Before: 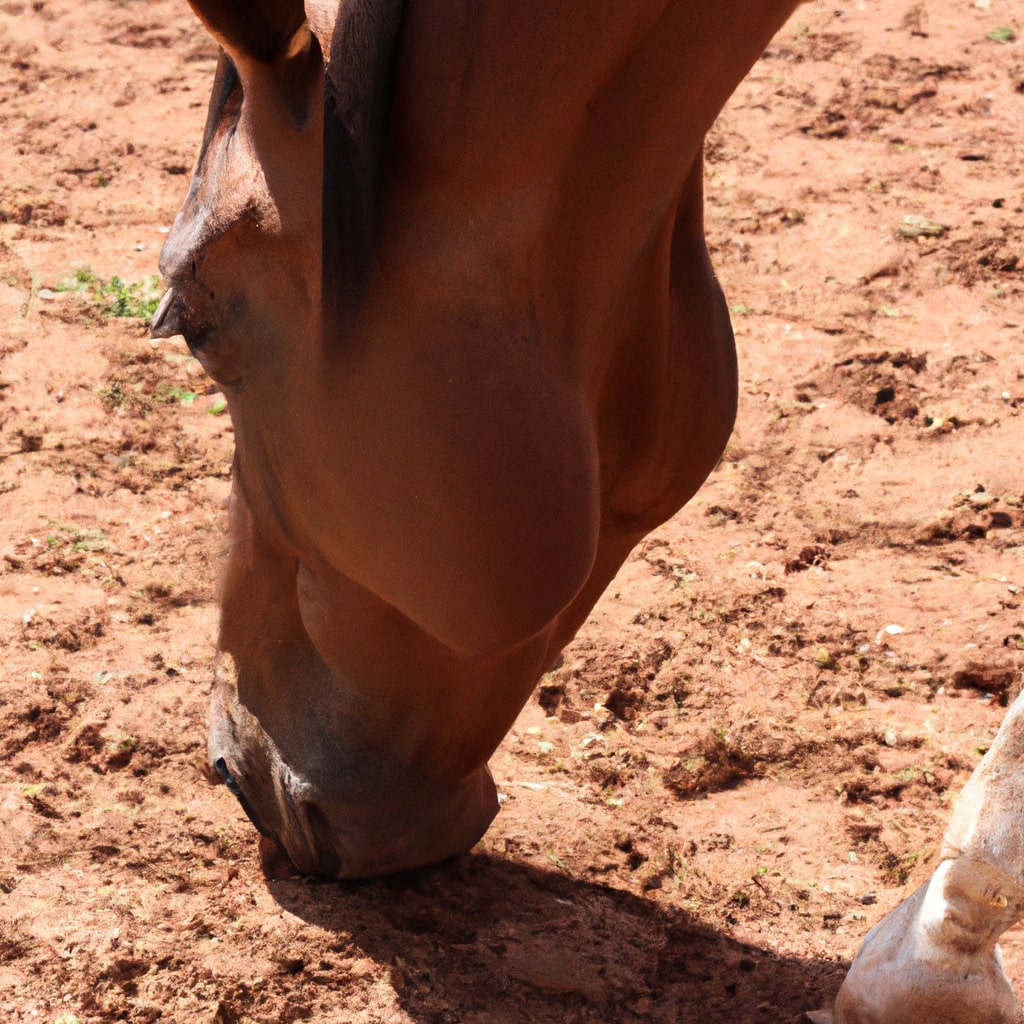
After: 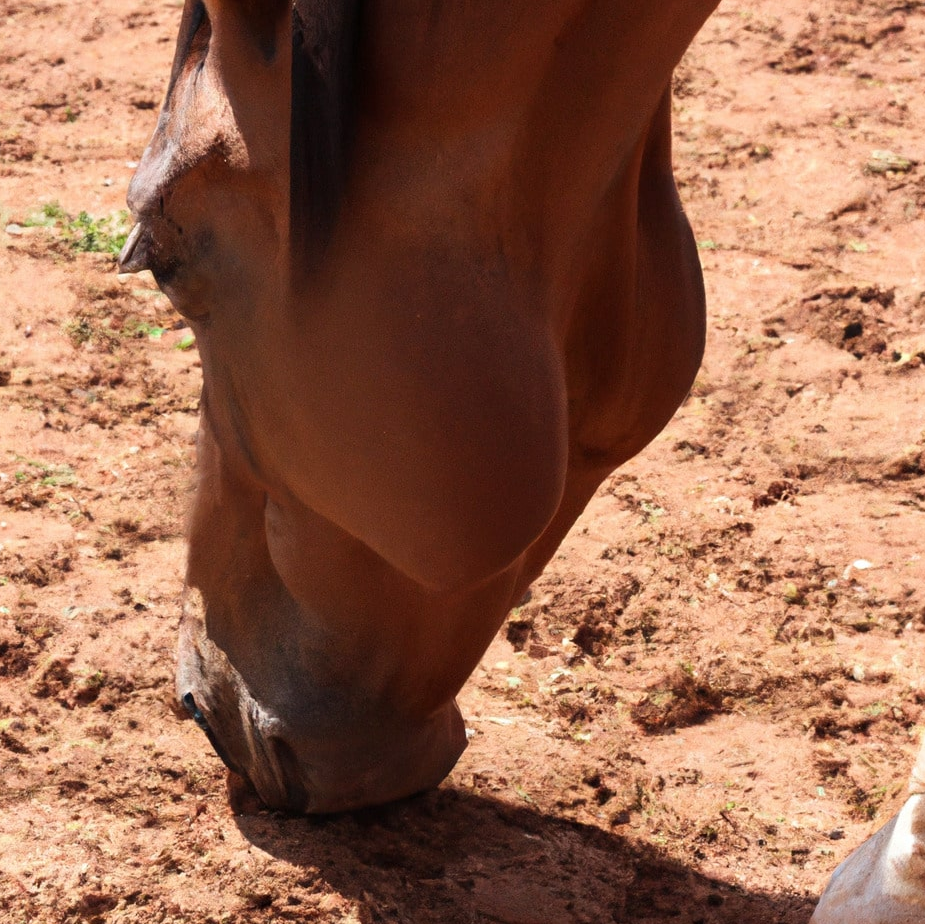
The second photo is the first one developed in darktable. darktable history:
crop: left 3.213%, top 6.423%, right 6.379%, bottom 3.249%
